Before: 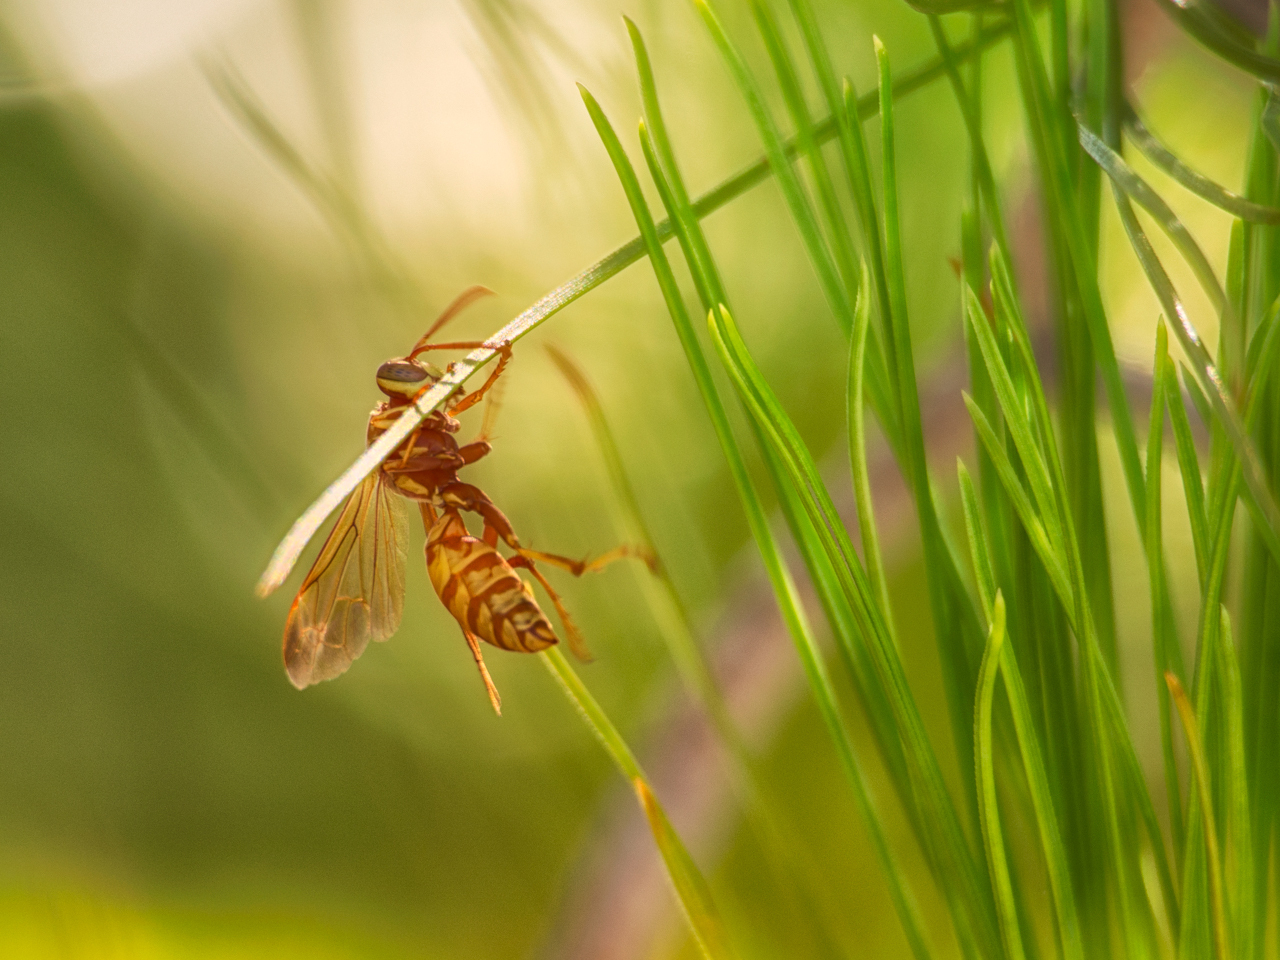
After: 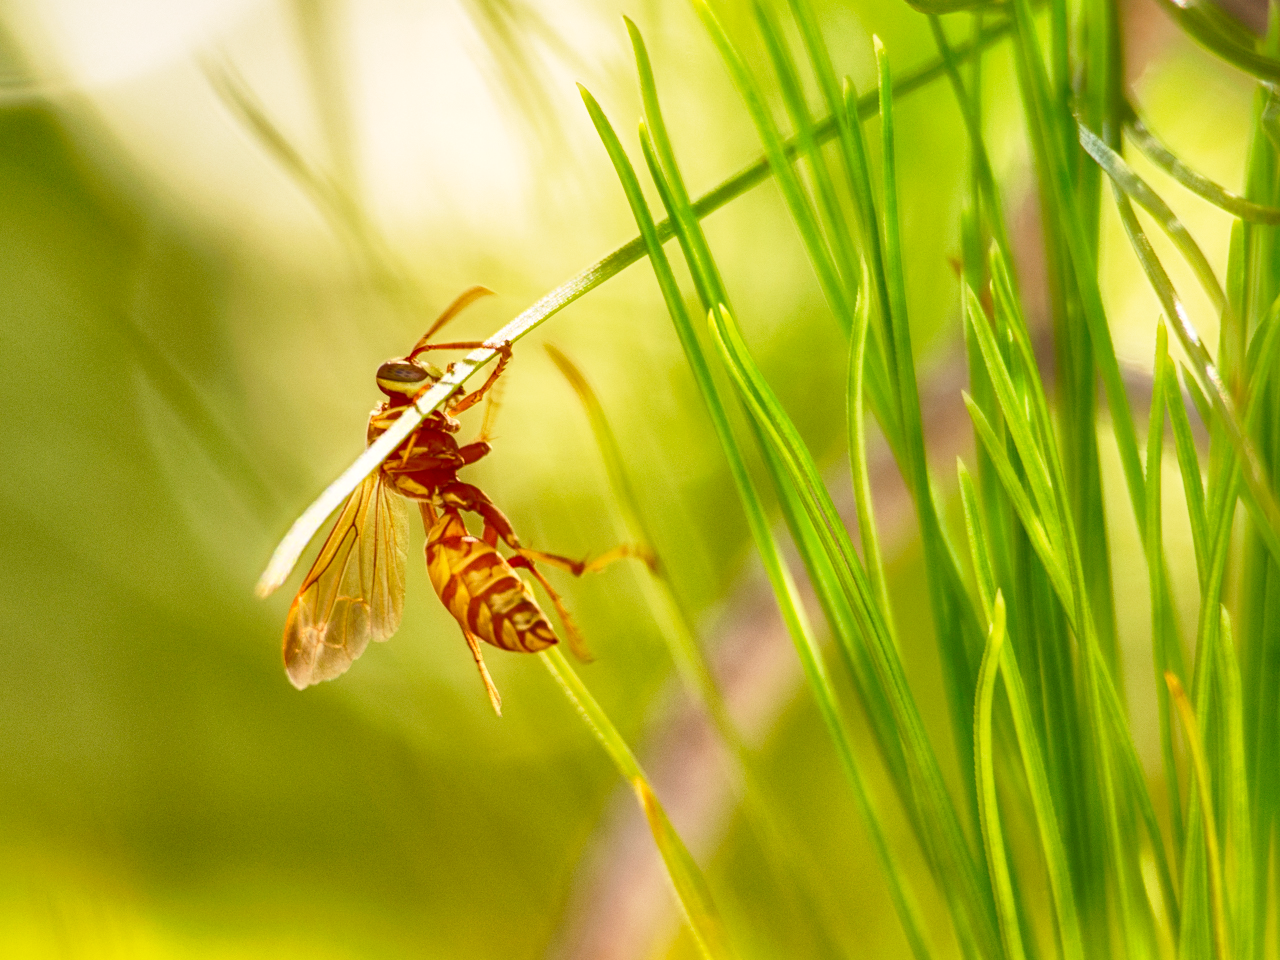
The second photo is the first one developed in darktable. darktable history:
shadows and highlights: white point adjustment 1, soften with gaussian
tone equalizer: on, module defaults
base curve: curves: ch0 [(0, 0) (0.028, 0.03) (0.121, 0.232) (0.46, 0.748) (0.859, 0.968) (1, 1)], preserve colors none
